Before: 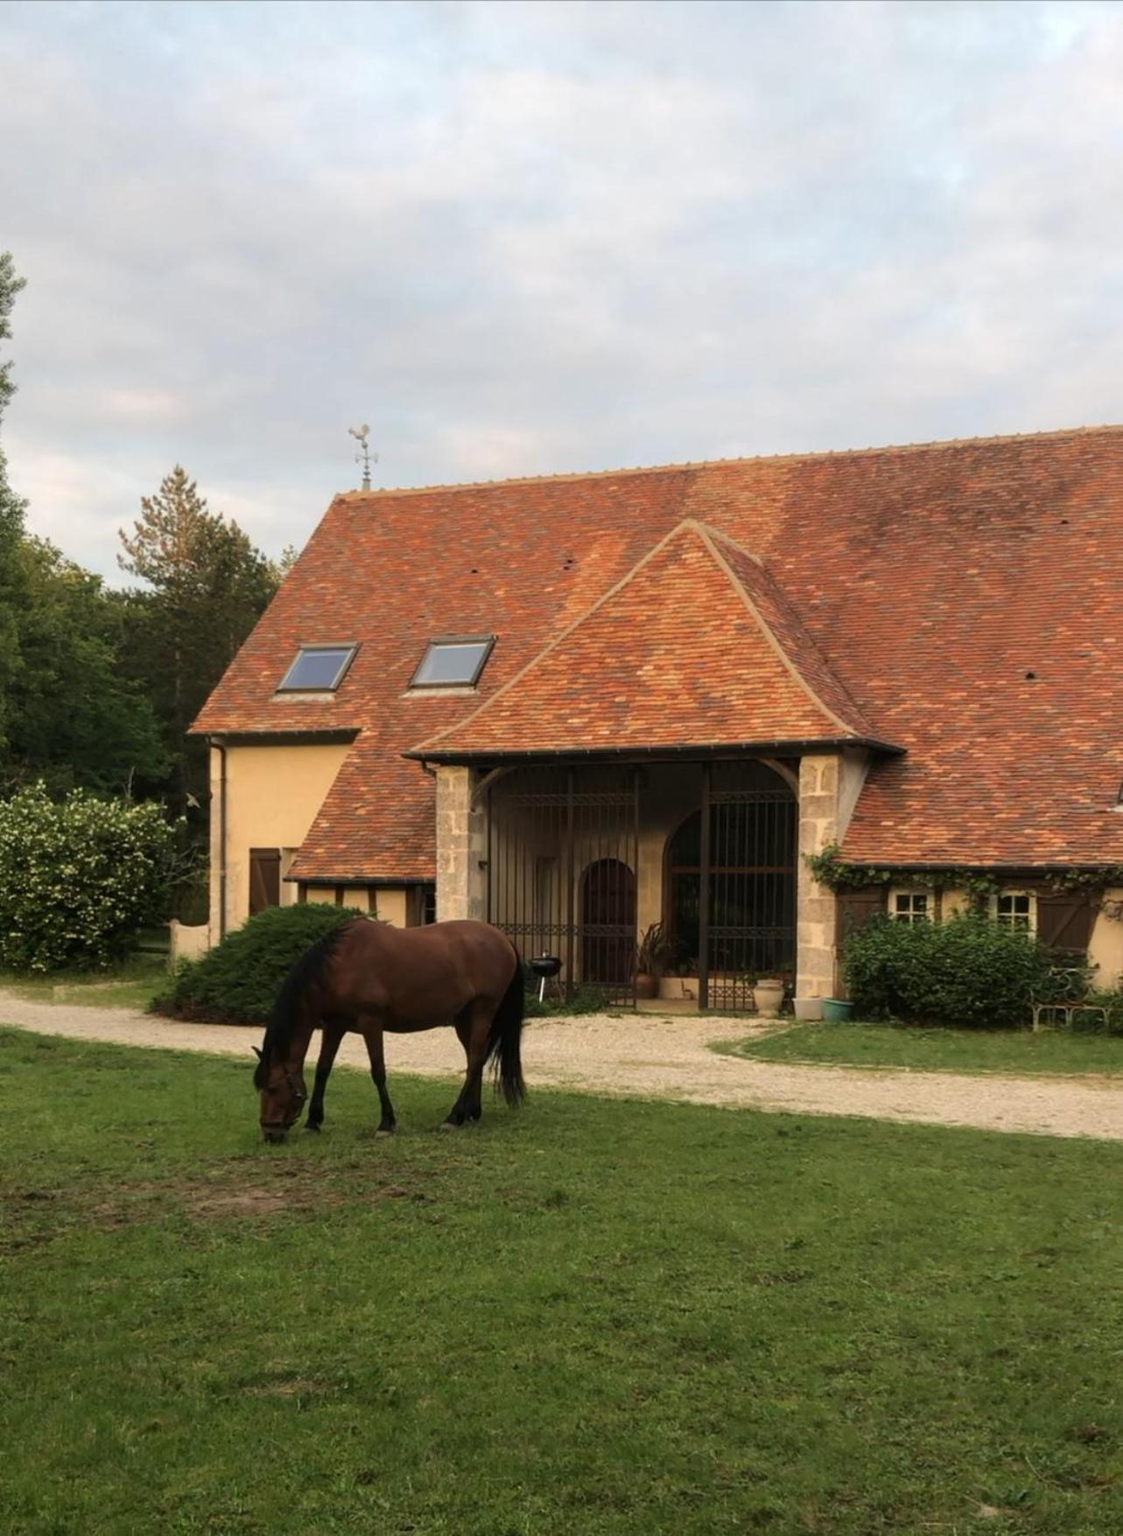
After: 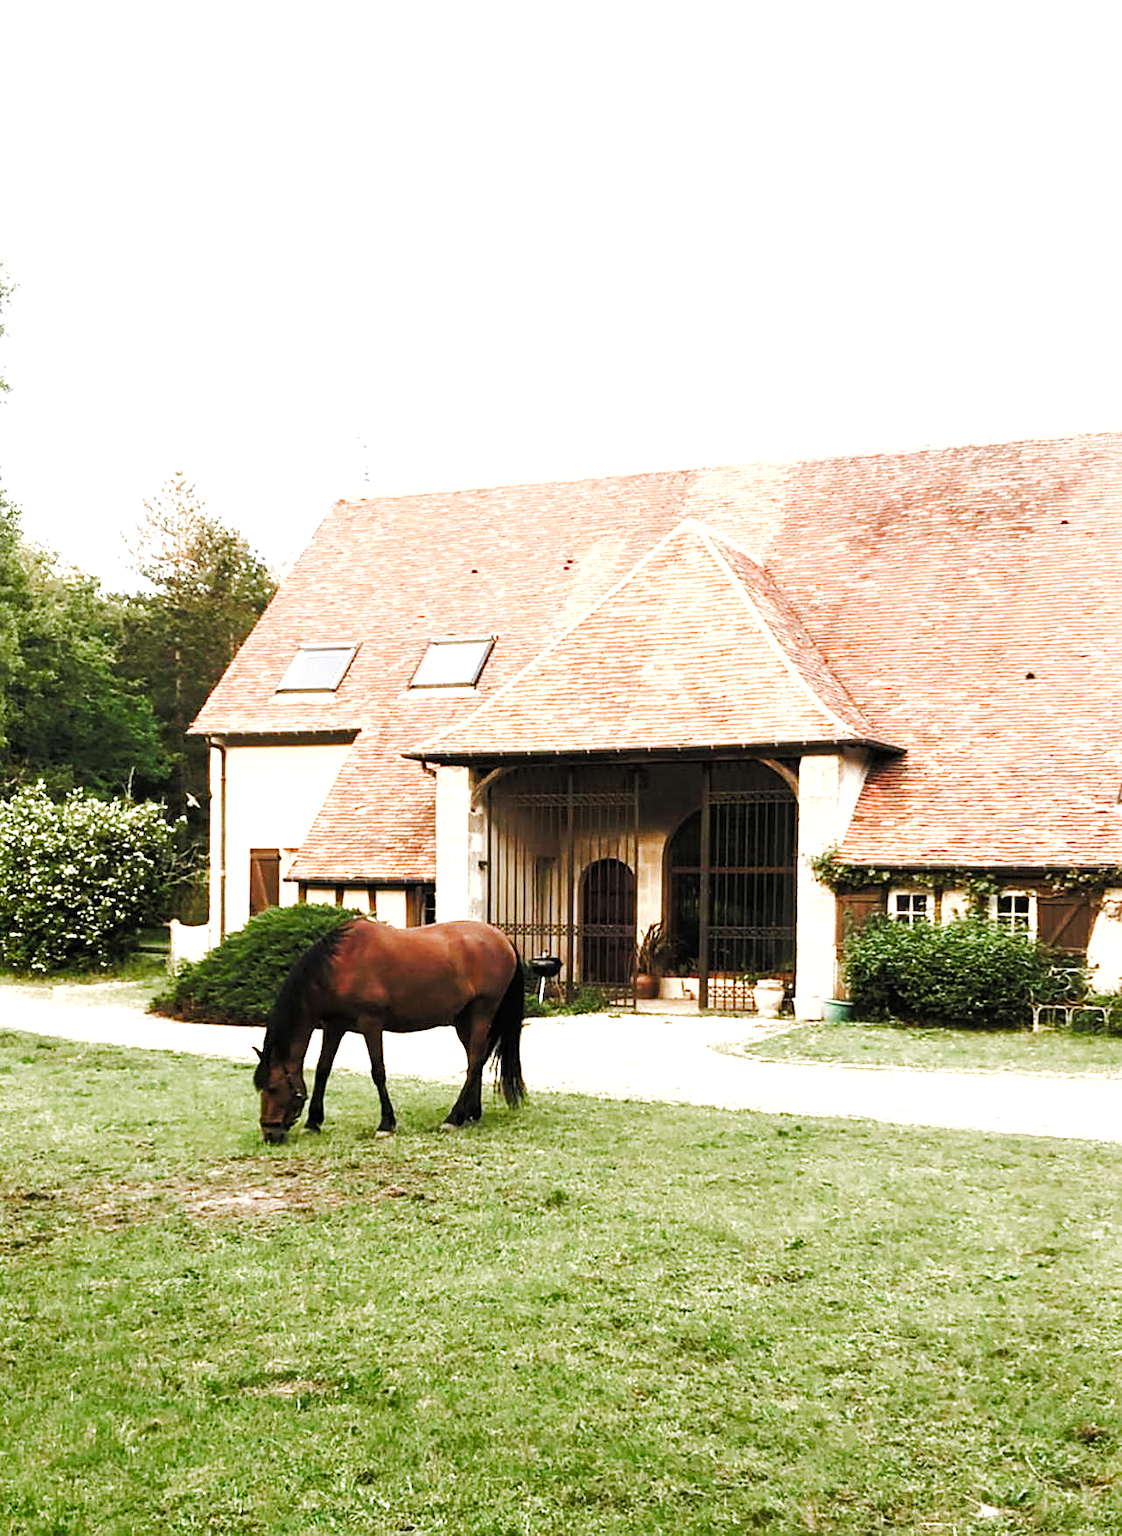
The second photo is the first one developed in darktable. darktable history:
sharpen: on, module defaults
base curve: curves: ch0 [(0, 0) (0.032, 0.025) (0.121, 0.166) (0.206, 0.329) (0.605, 0.79) (1, 1)], preserve colors none
filmic: grey point source 4.09, black point source -8.08, white point source 3.12, grey point target 18, white point target 100, output power 2.2, latitude stops 2, contrast 1.53, saturation 100, global saturation 100
